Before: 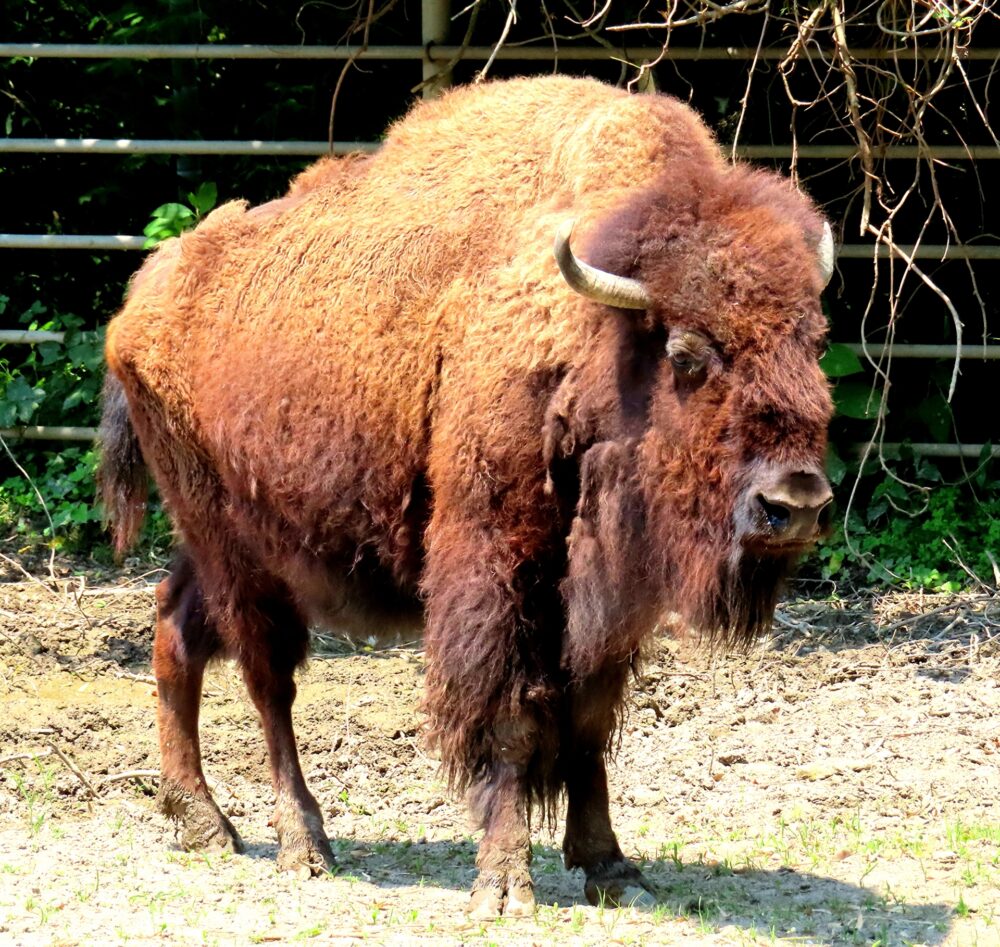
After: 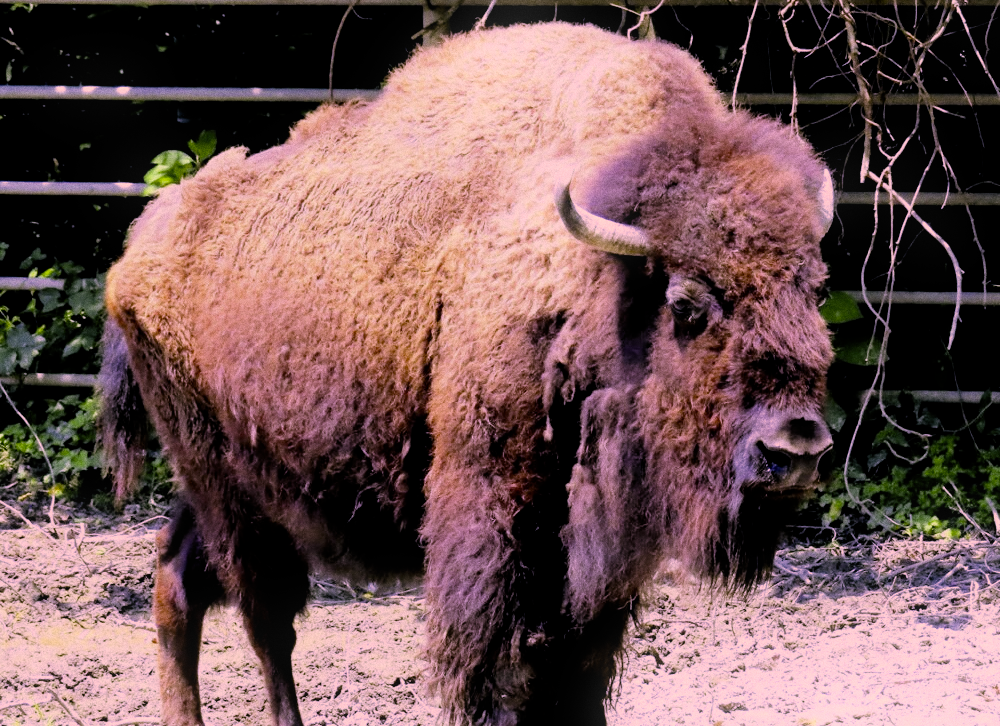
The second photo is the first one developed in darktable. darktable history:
filmic rgb: black relative exposure -7.75 EV, white relative exposure 4.4 EV, threshold 3 EV, target black luminance 0%, hardness 3.76, latitude 50.51%, contrast 1.074, highlights saturation mix 10%, shadows ↔ highlights balance -0.22%, color science v4 (2020), enable highlight reconstruction true
shadows and highlights: shadows -10, white point adjustment 1.5, highlights 10
bloom: size 5%, threshold 95%, strength 15%
crop: top 5.667%, bottom 17.637%
white balance: red 0.766, blue 1.537
color correction: highlights a* 40, highlights b* 40, saturation 0.69
grain: coarseness 0.09 ISO
